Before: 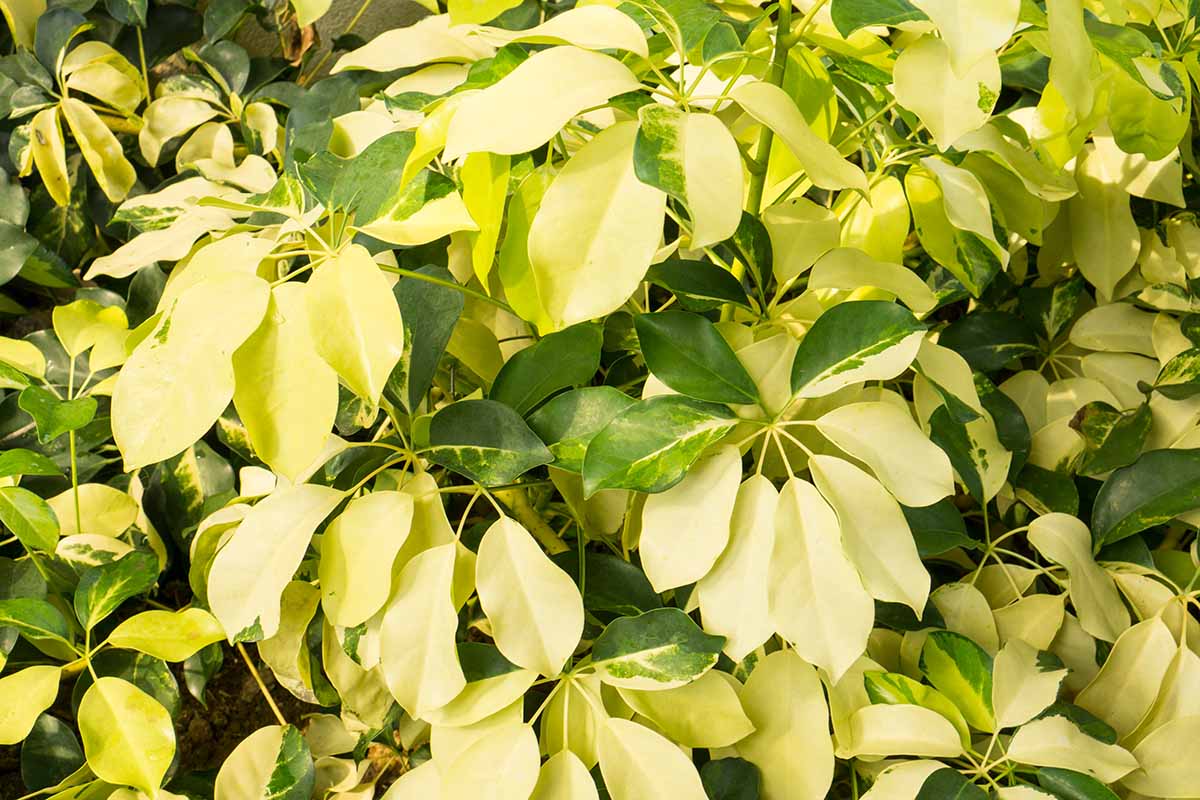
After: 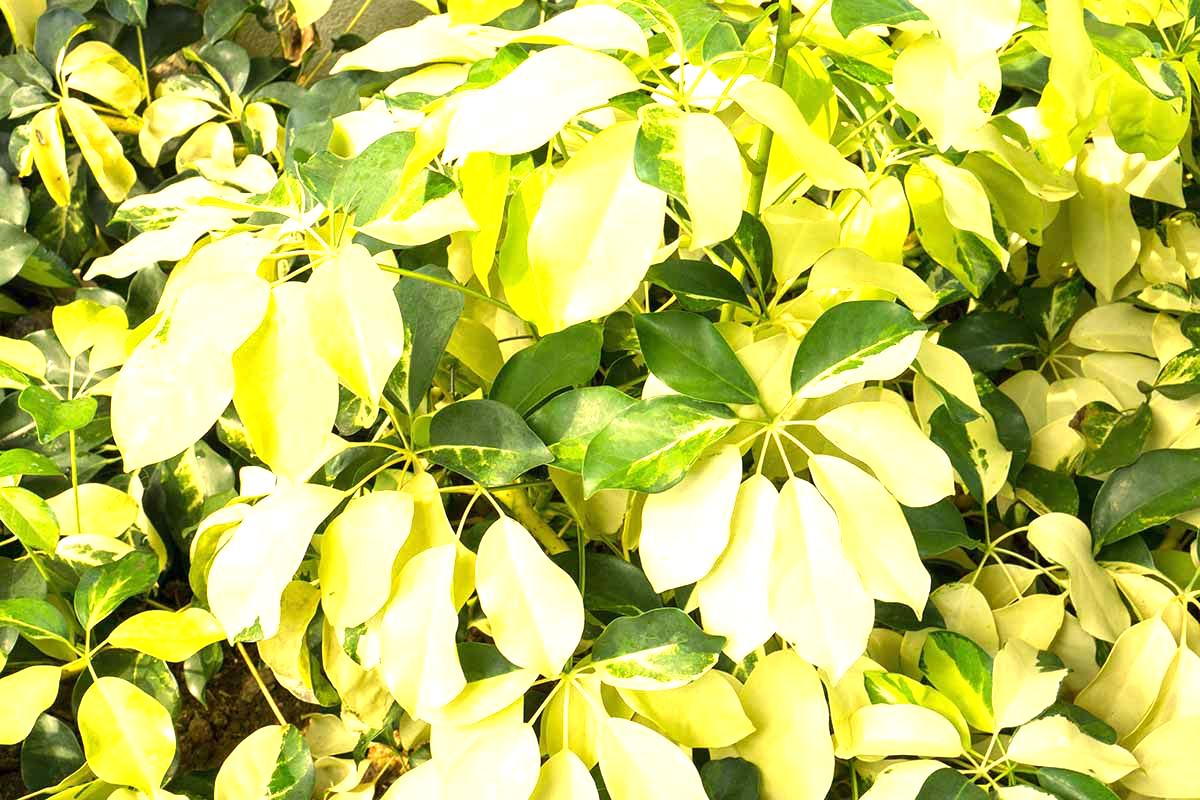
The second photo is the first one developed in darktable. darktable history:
exposure: black level correction 0, exposure 0.895 EV, compensate exposure bias true, compensate highlight preservation false
